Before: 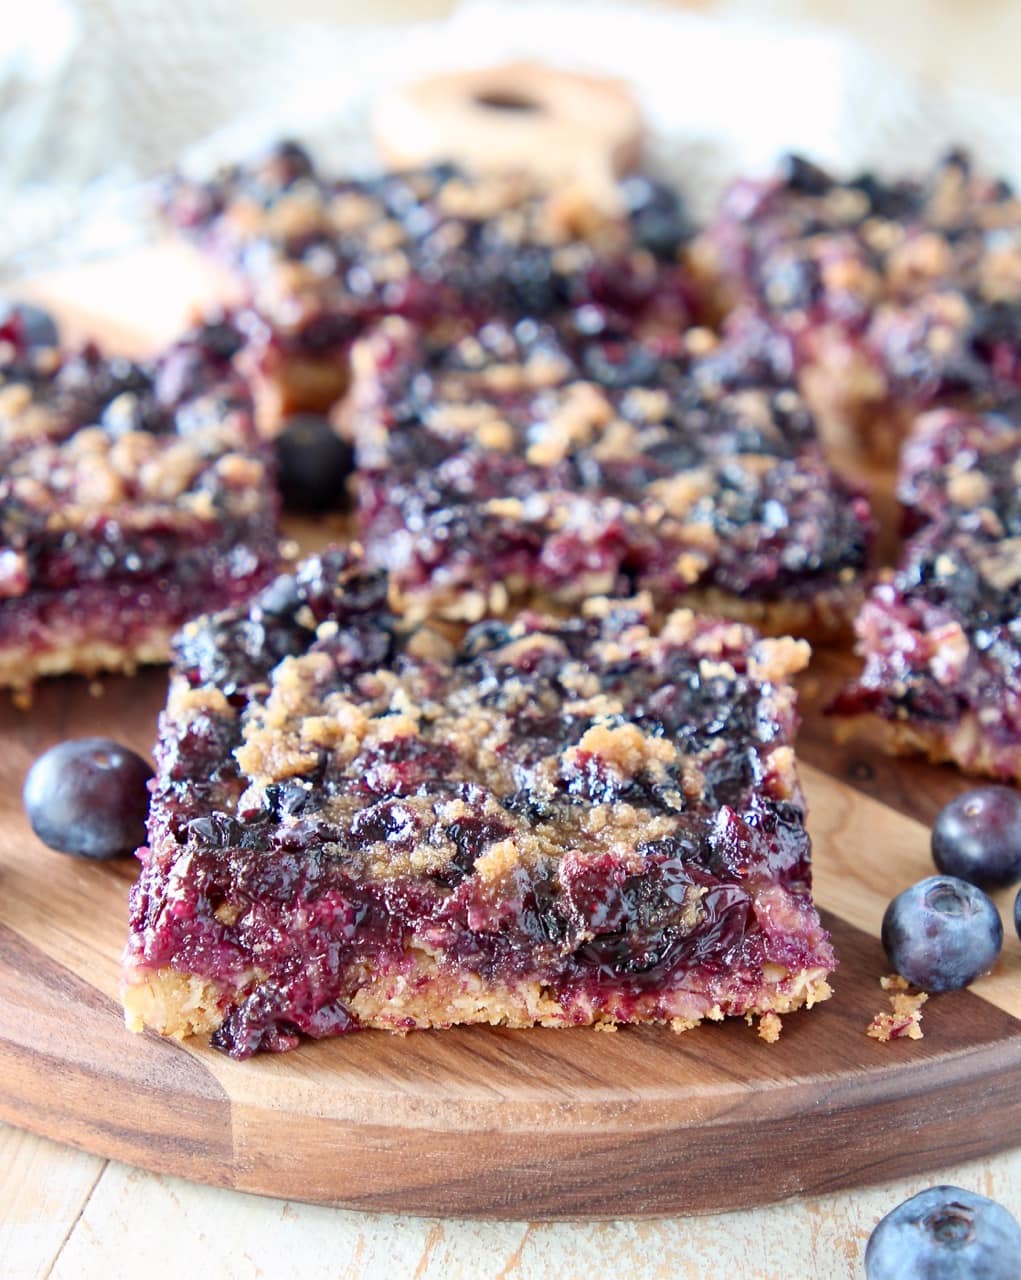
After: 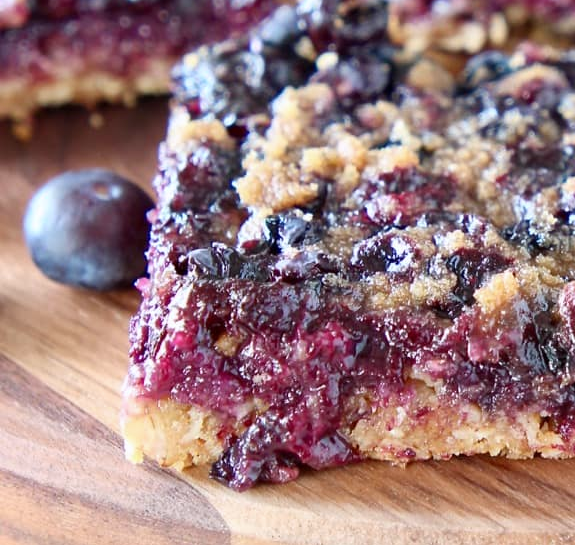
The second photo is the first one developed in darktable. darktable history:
crop: top 44.483%, right 43.593%, bottom 12.892%
white balance: red 0.988, blue 1.017
